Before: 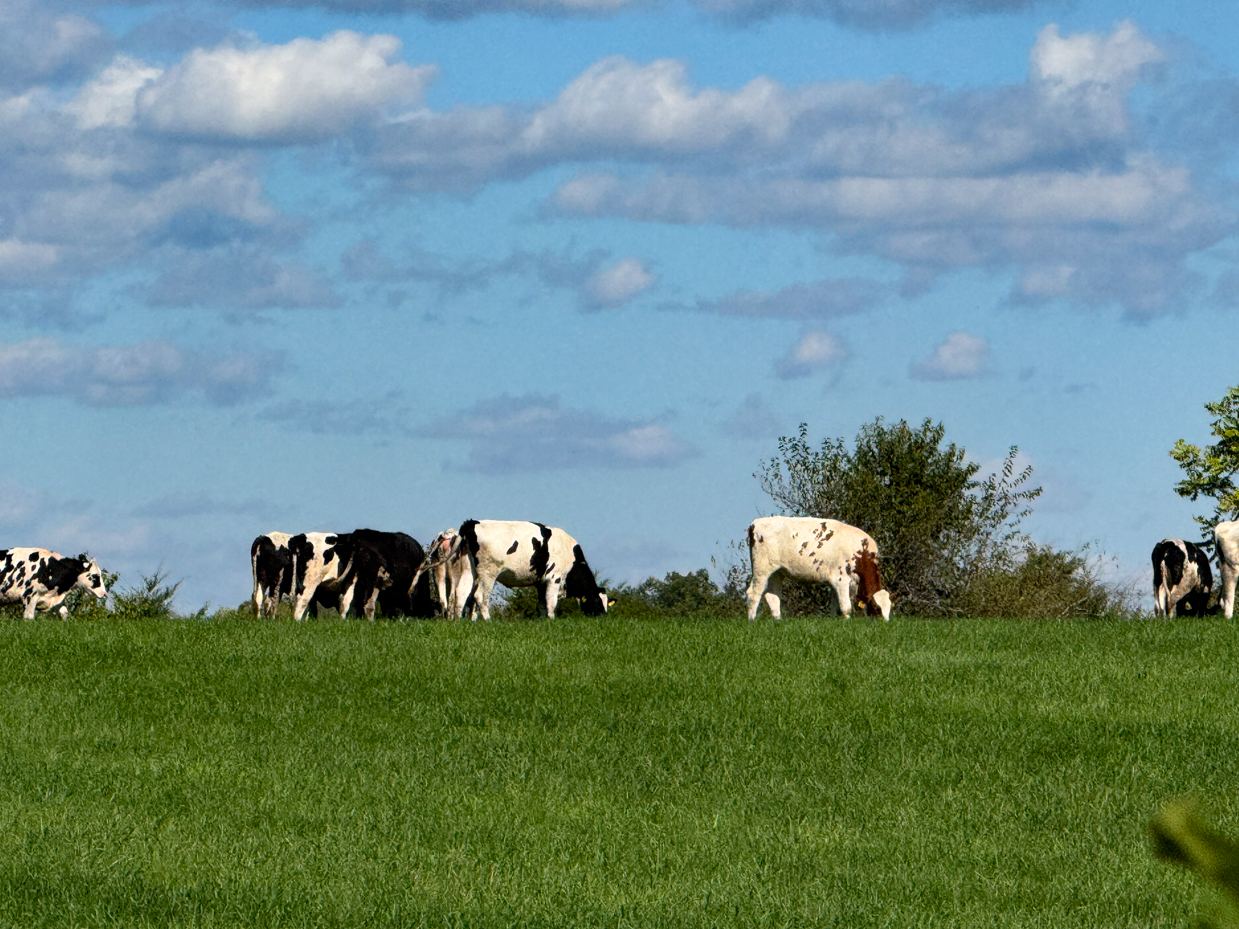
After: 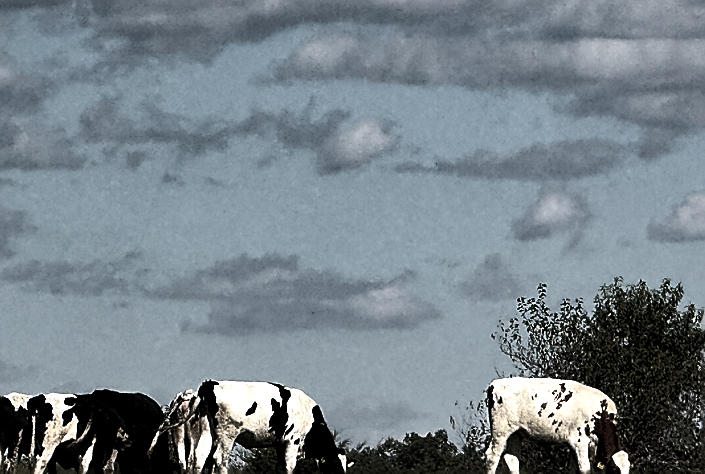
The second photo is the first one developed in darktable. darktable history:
crop: left 21.143%, top 15.023%, right 21.941%, bottom 33.91%
color balance rgb: perceptual saturation grading › global saturation 31.271%, perceptual brilliance grading › highlights 1.645%, perceptual brilliance grading › mid-tones -49.675%, perceptual brilliance grading › shadows -49.521%, global vibrance 30.385%, contrast 10.209%
local contrast: mode bilateral grid, contrast 19, coarseness 49, detail 128%, midtone range 0.2
sharpen: radius 1.353, amount 1.25, threshold 0.645
color zones: curves: ch1 [(0, 0.153) (0.143, 0.15) (0.286, 0.151) (0.429, 0.152) (0.571, 0.152) (0.714, 0.151) (0.857, 0.151) (1, 0.153)]
tone equalizer: on, module defaults
